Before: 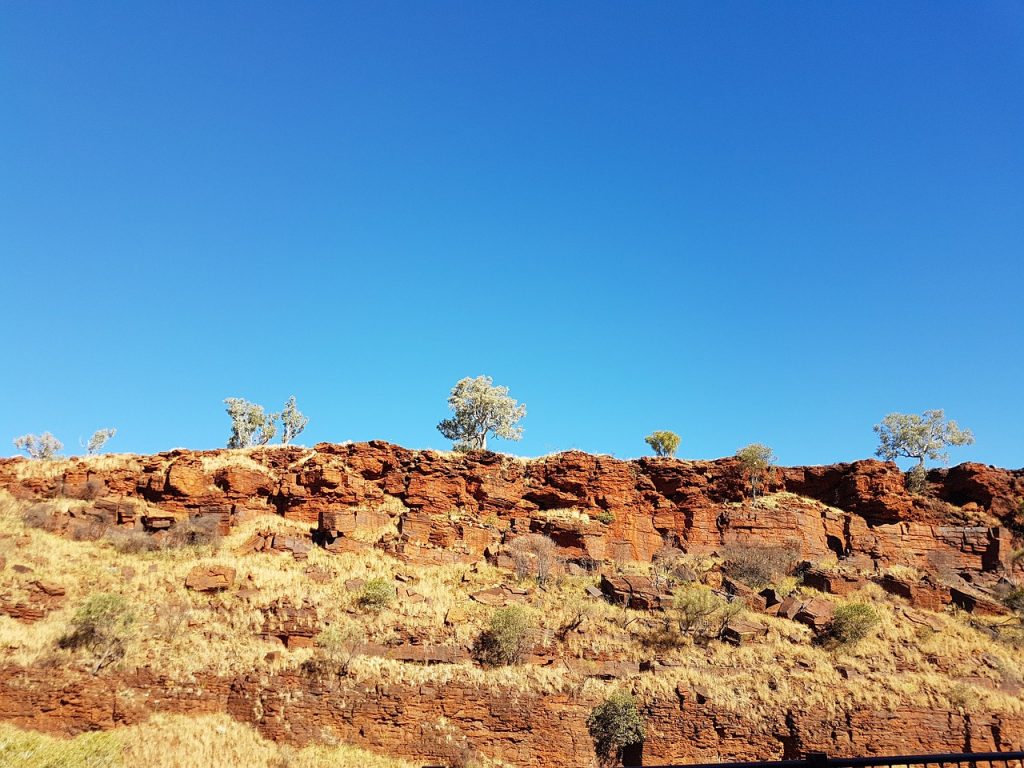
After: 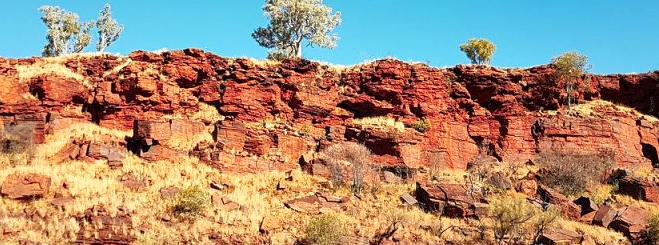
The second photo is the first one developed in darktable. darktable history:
local contrast: mode bilateral grid, contrast 20, coarseness 50, detail 148%, midtone range 0.2
white balance: emerald 1
crop: left 18.091%, top 51.13%, right 17.525%, bottom 16.85%
color zones: curves: ch1 [(0.239, 0.552) (0.75, 0.5)]; ch2 [(0.25, 0.462) (0.749, 0.457)], mix 25.94%
